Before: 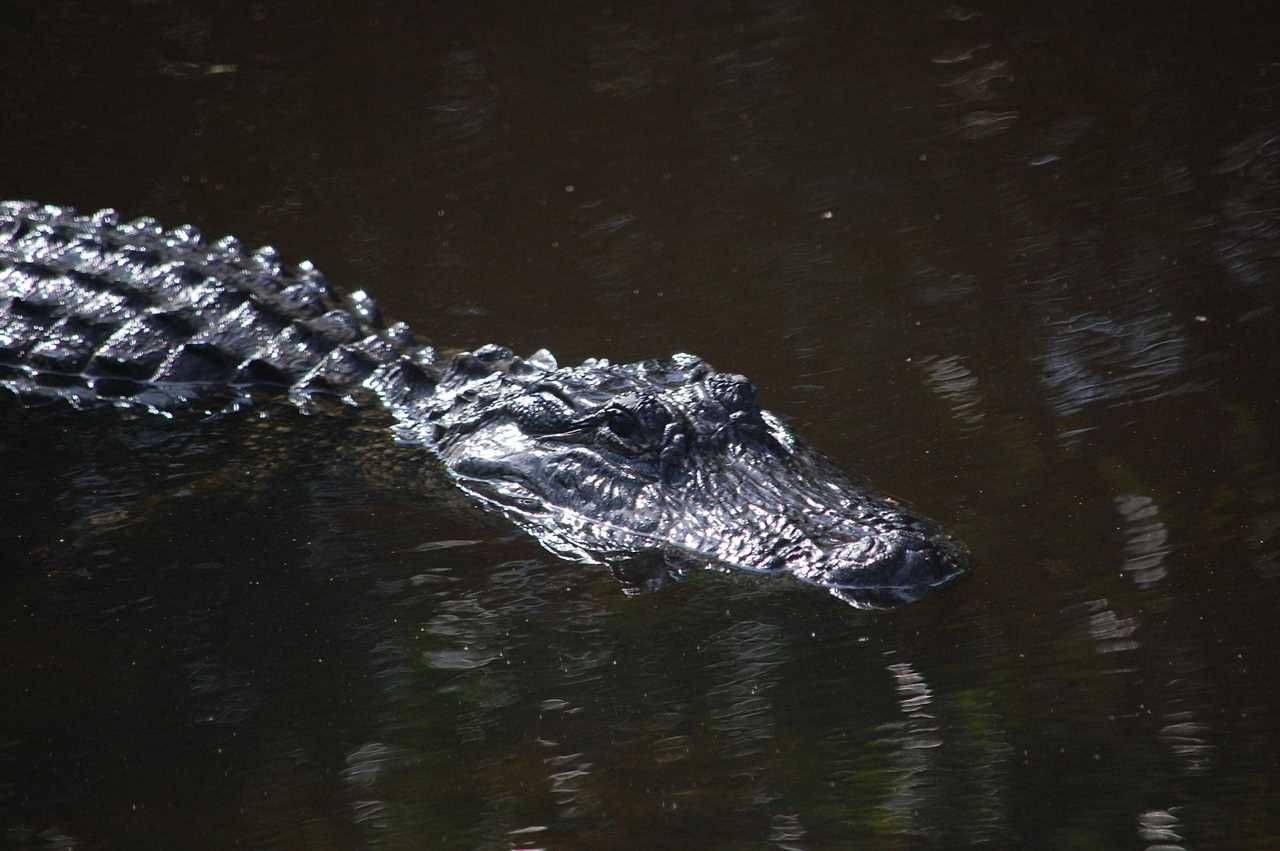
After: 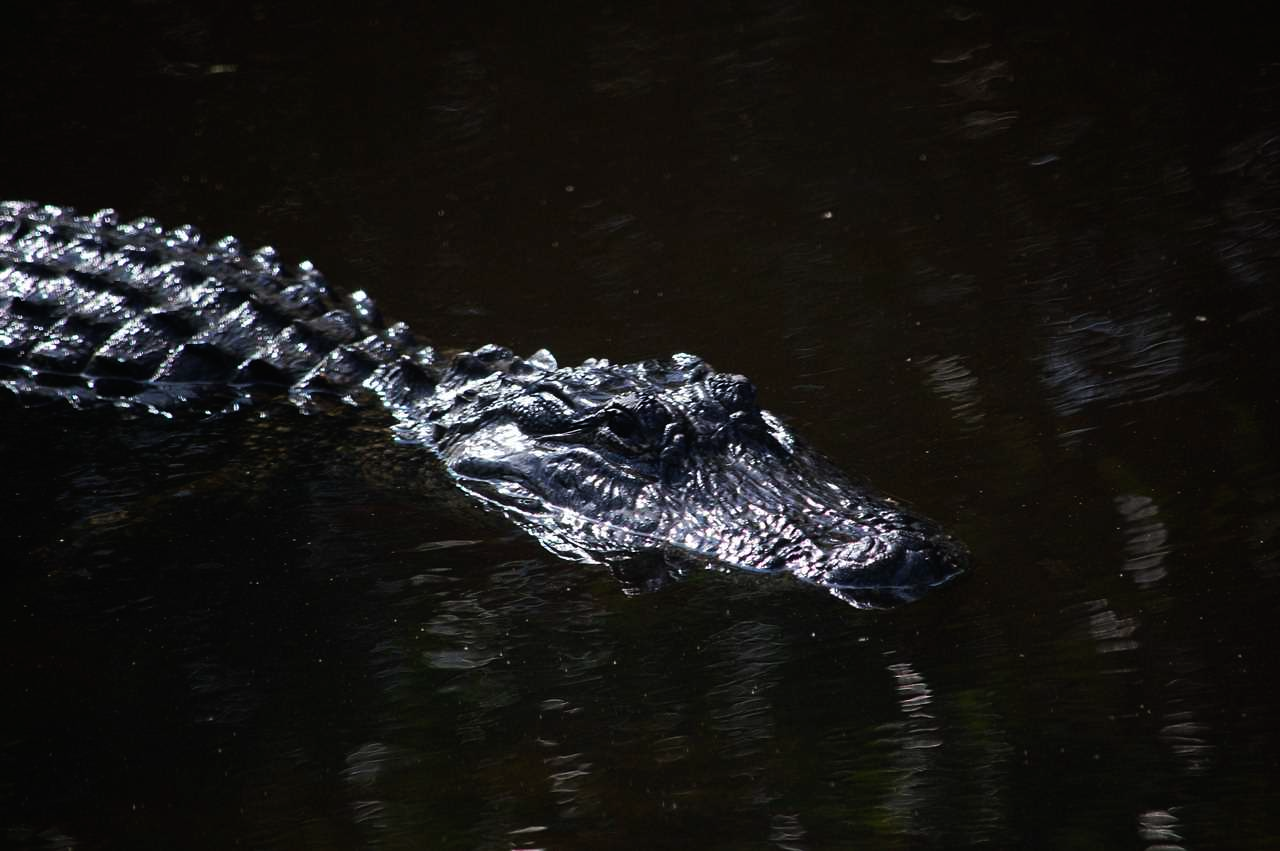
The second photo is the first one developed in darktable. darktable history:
tone curve: curves: ch0 [(0, 0) (0.153, 0.06) (1, 1)], preserve colors none
